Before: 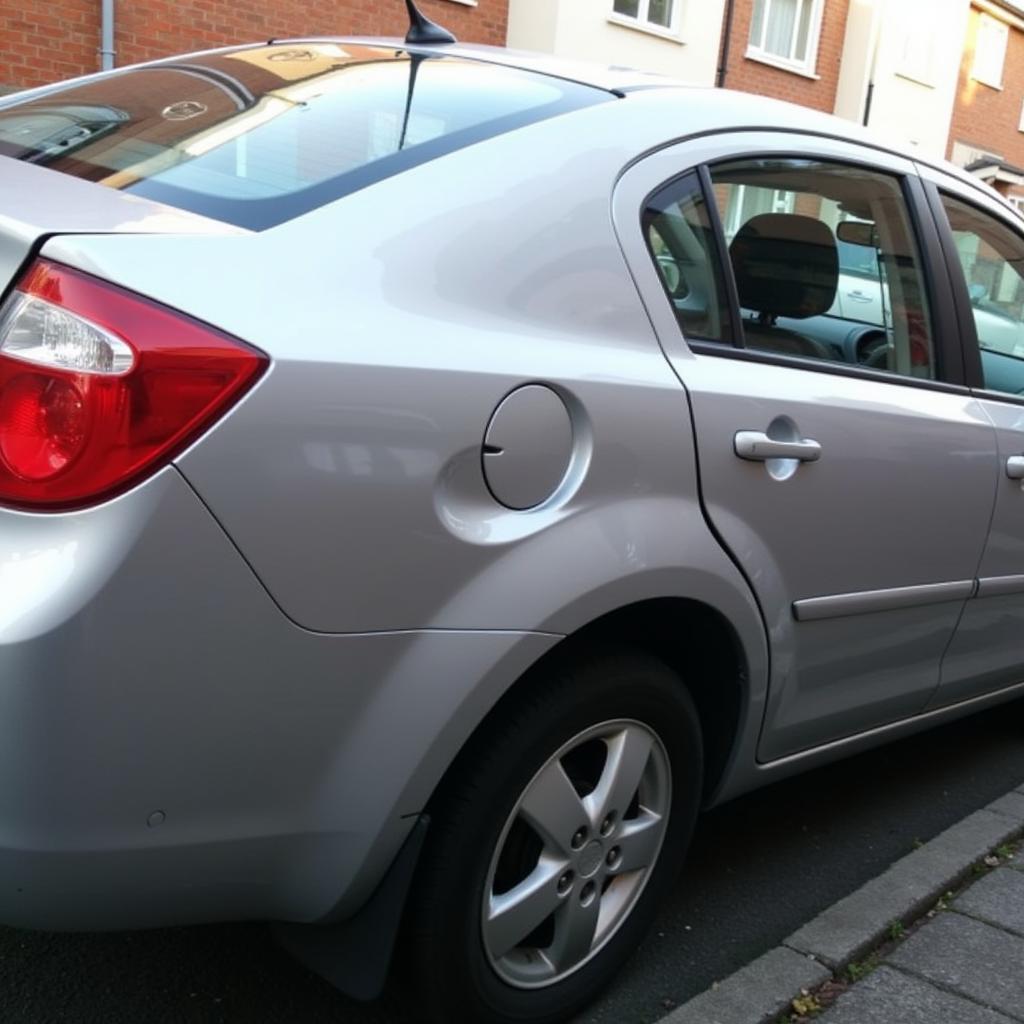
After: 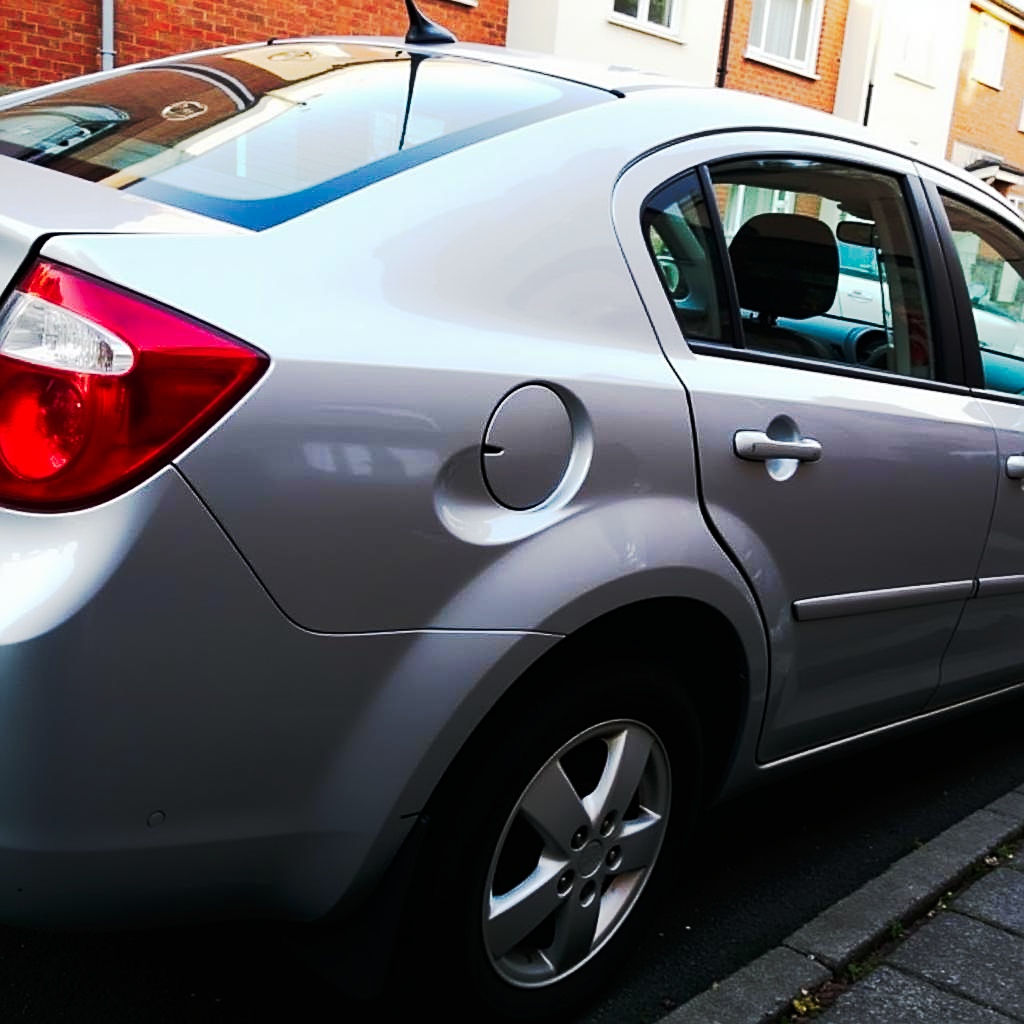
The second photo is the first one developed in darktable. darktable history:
sharpen: on, module defaults
tone curve: curves: ch0 [(0, 0) (0.003, 0.002) (0.011, 0.004) (0.025, 0.005) (0.044, 0.009) (0.069, 0.013) (0.1, 0.017) (0.136, 0.036) (0.177, 0.066) (0.224, 0.102) (0.277, 0.143) (0.335, 0.197) (0.399, 0.268) (0.468, 0.389) (0.543, 0.549) (0.623, 0.714) (0.709, 0.801) (0.801, 0.854) (0.898, 0.9) (1, 1)], preserve colors none
